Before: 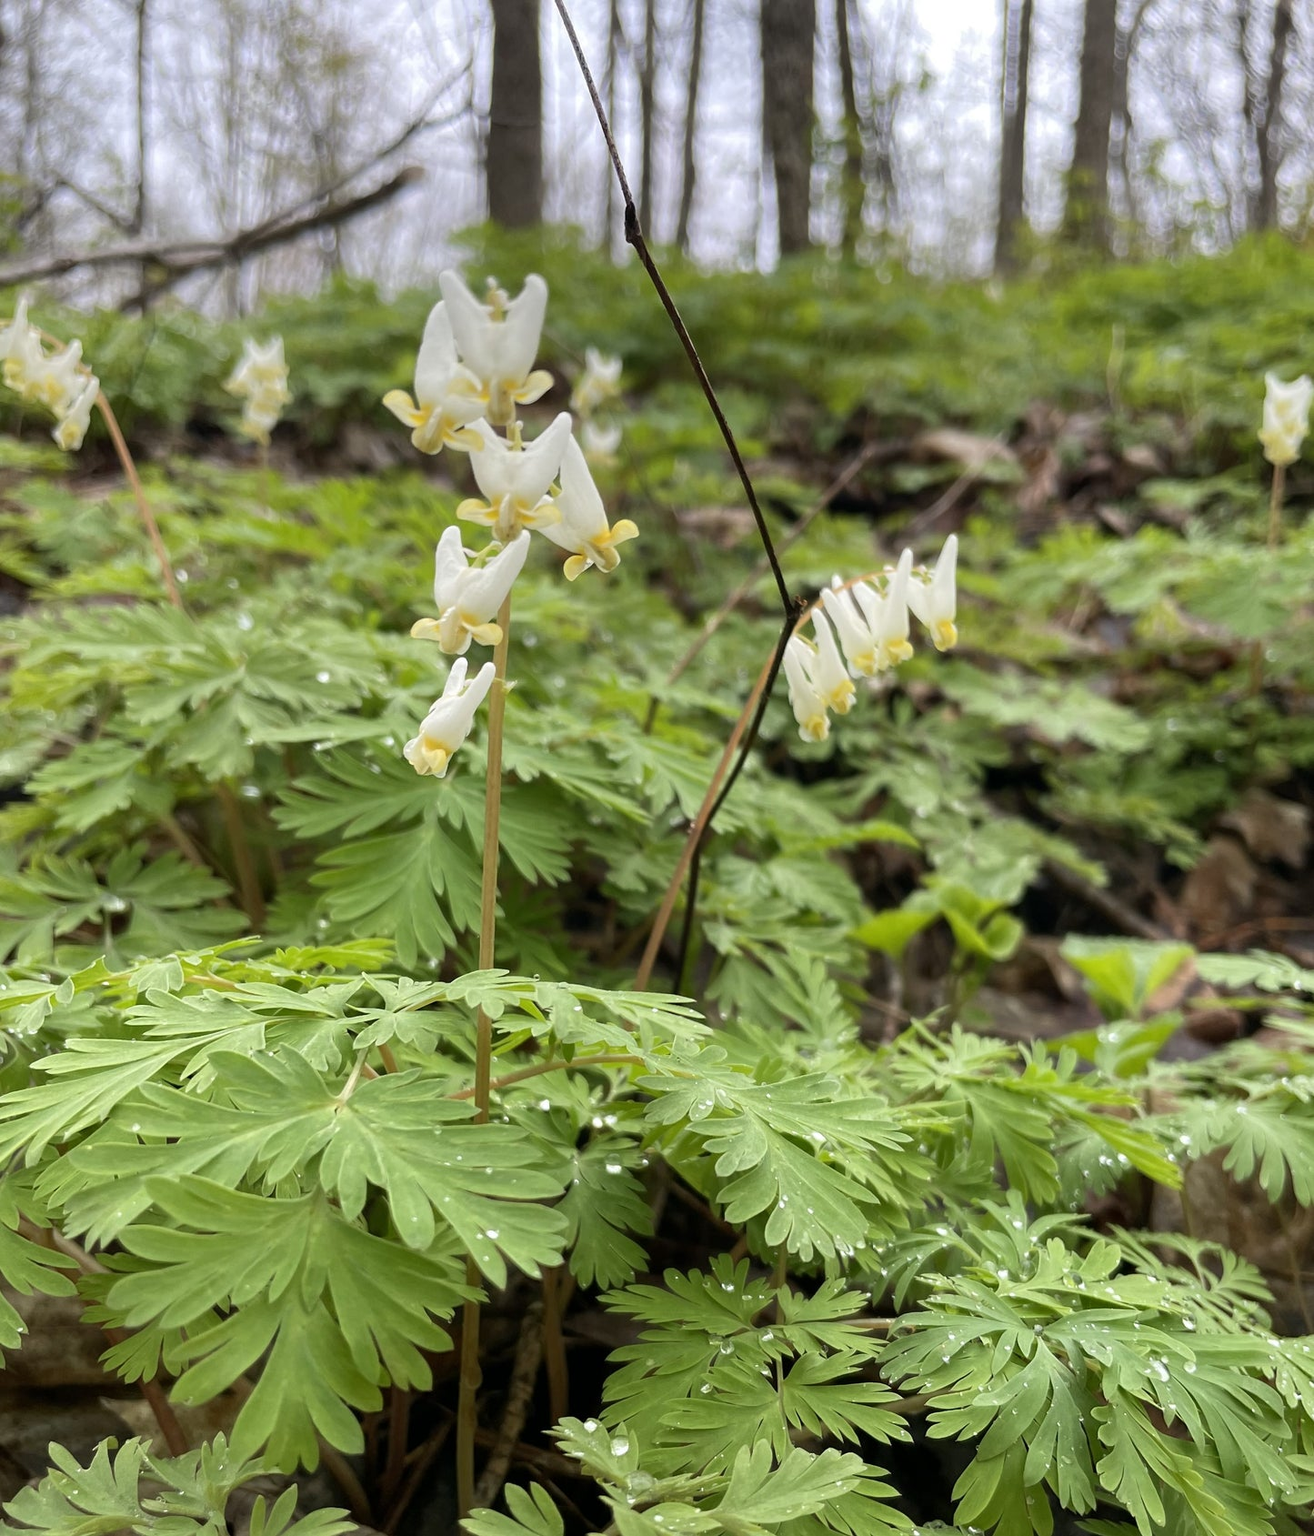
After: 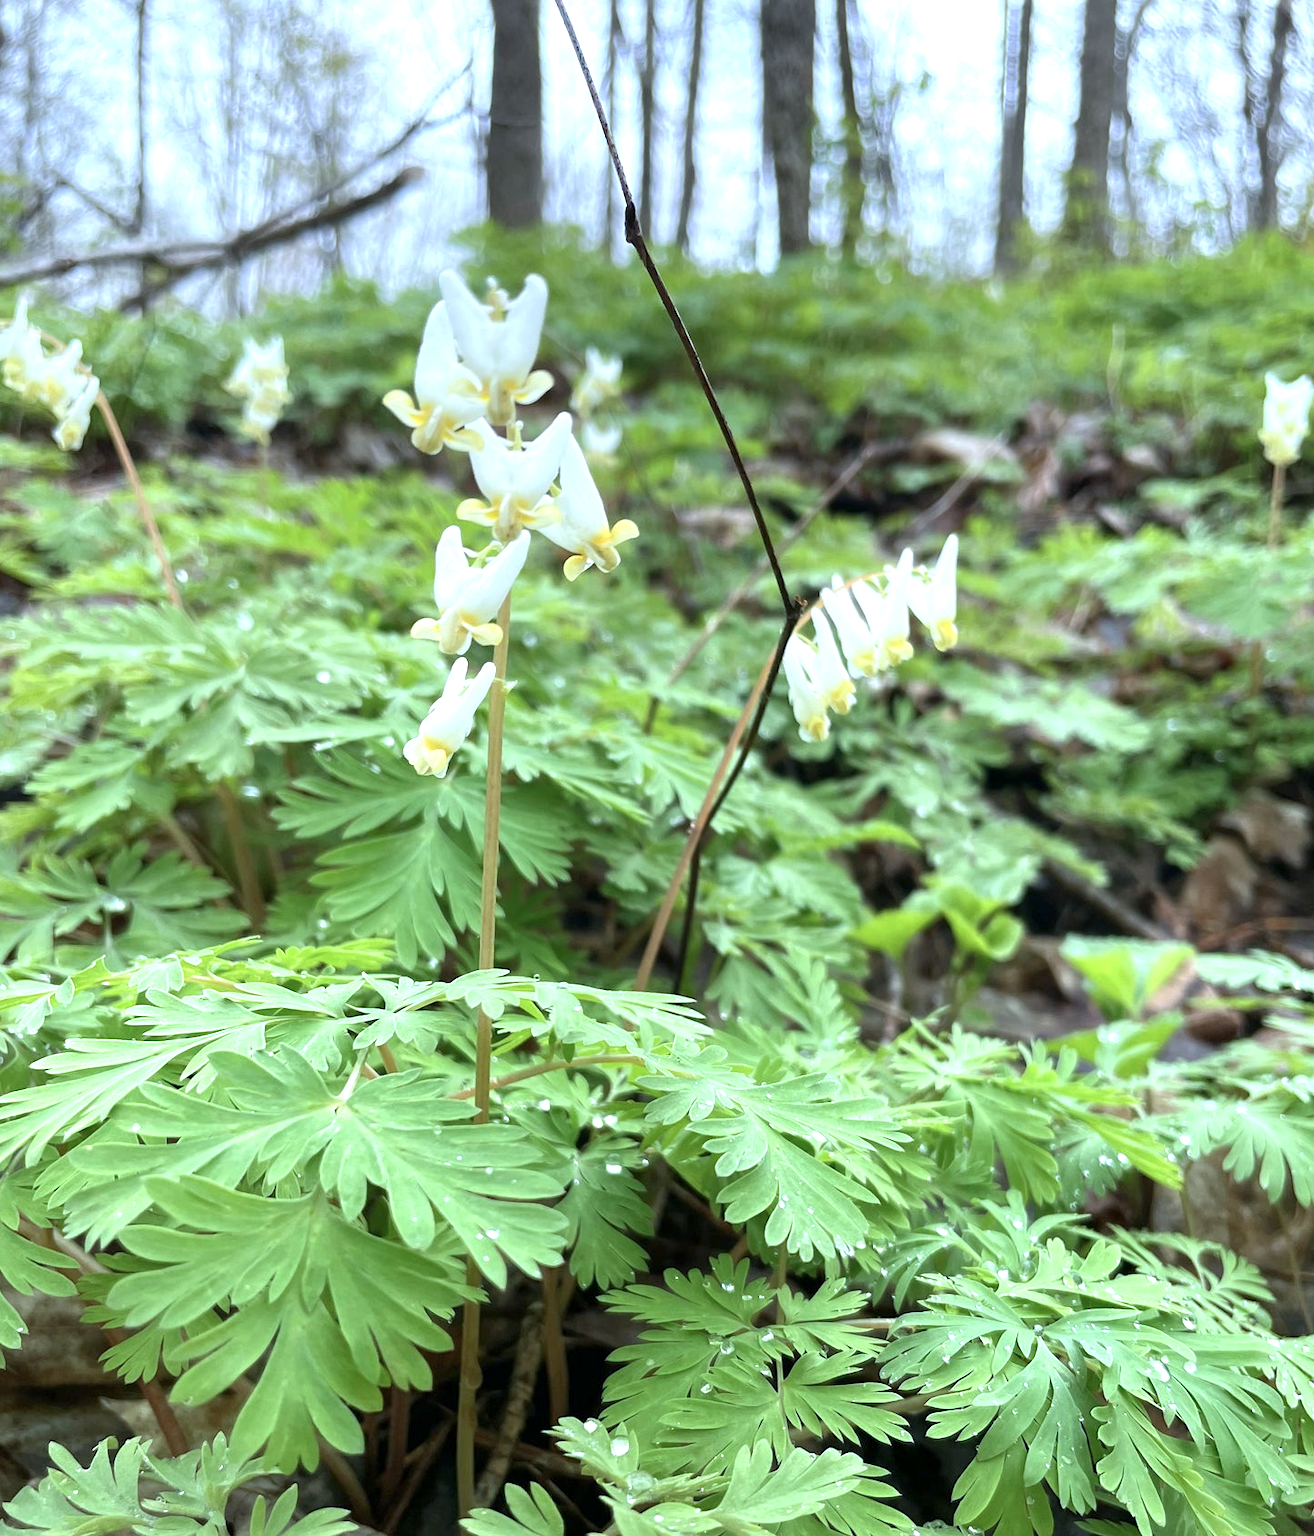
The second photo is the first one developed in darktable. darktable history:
exposure: exposure 0.77 EV, compensate highlight preservation false
color calibration: illuminant as shot in camera, x 0.383, y 0.38, temperature 3949.15 K, gamut compression 1.66
